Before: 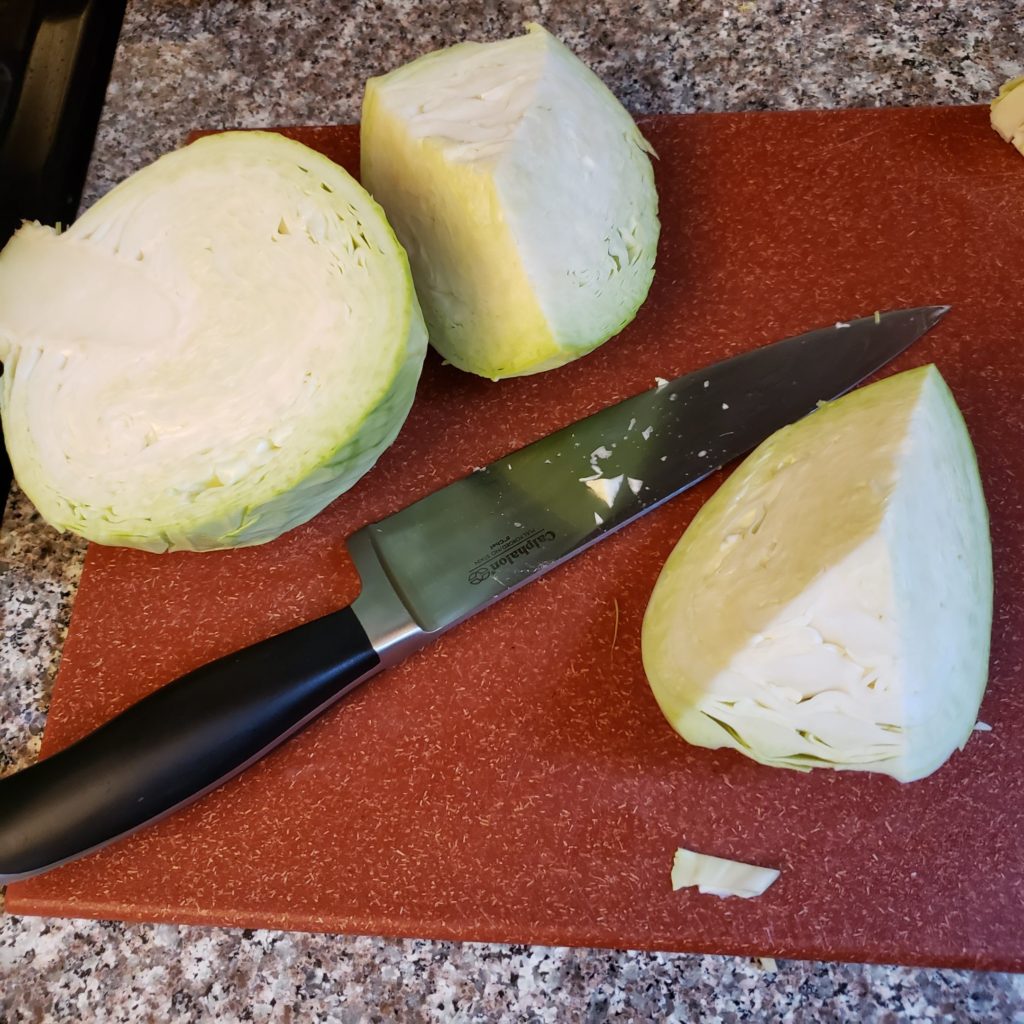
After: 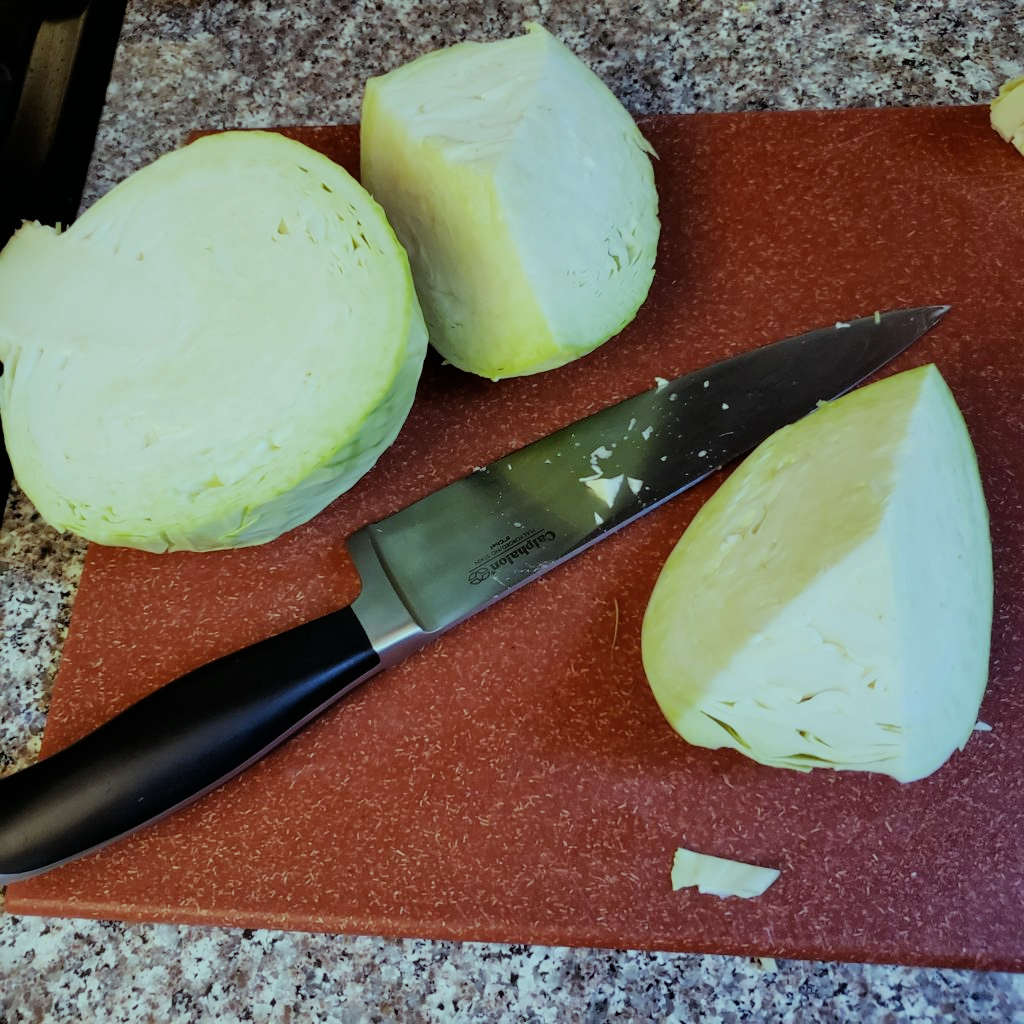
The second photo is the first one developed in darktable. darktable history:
filmic rgb: black relative exposure -7.65 EV, white relative exposure 4.56 EV, hardness 3.61
color balance: mode lift, gamma, gain (sRGB), lift [0.997, 0.979, 1.021, 1.011], gamma [1, 1.084, 0.916, 0.998], gain [1, 0.87, 1.13, 1.101], contrast 4.55%, contrast fulcrum 38.24%, output saturation 104.09%
